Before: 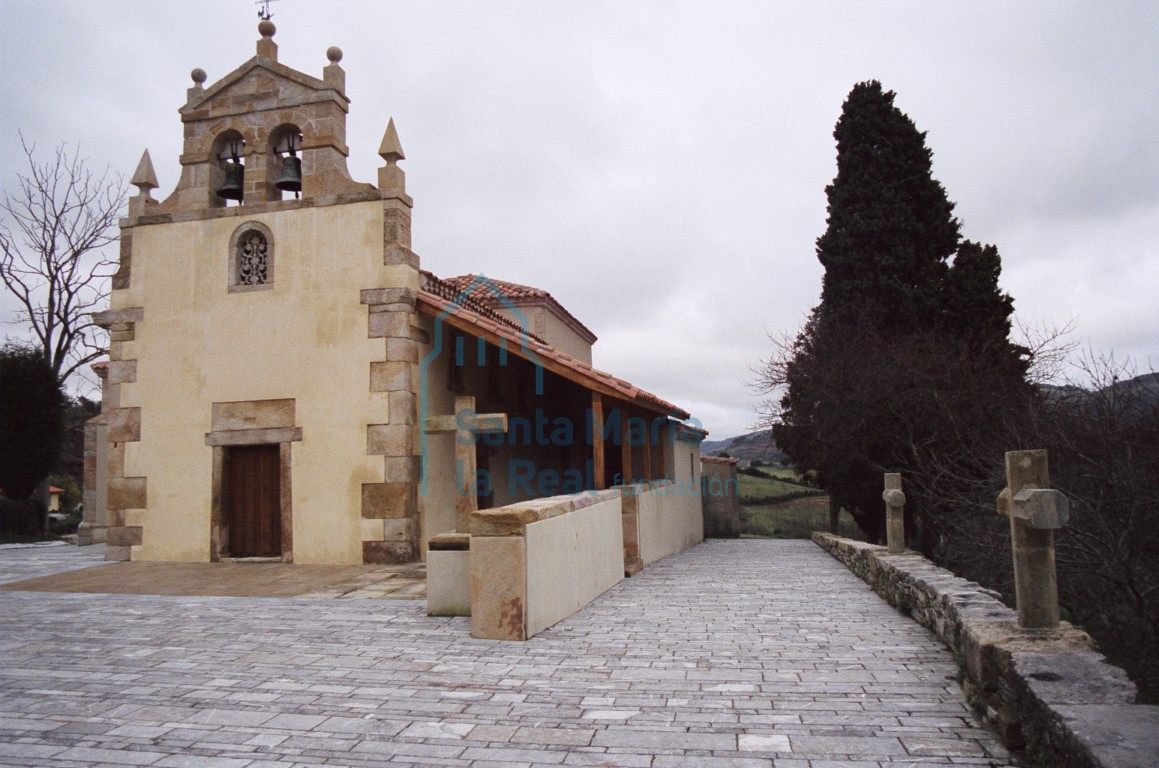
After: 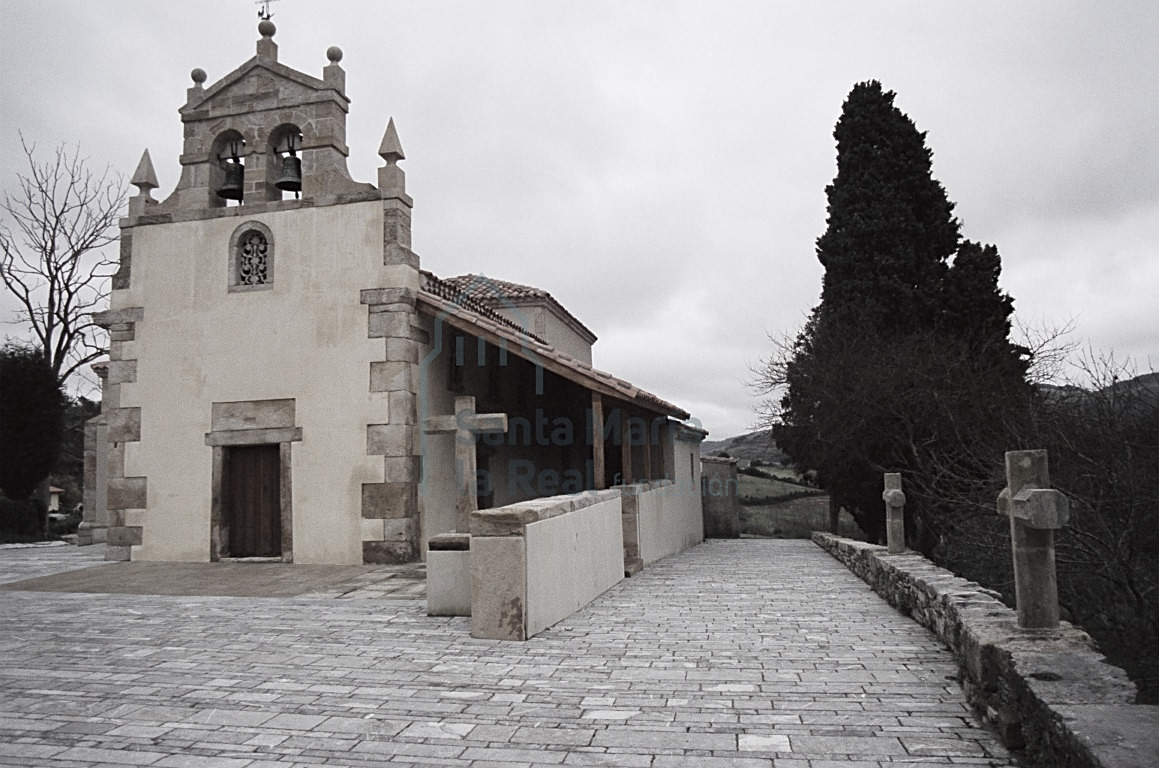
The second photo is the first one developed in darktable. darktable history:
sharpen: on, module defaults
color correction: saturation 0.3
